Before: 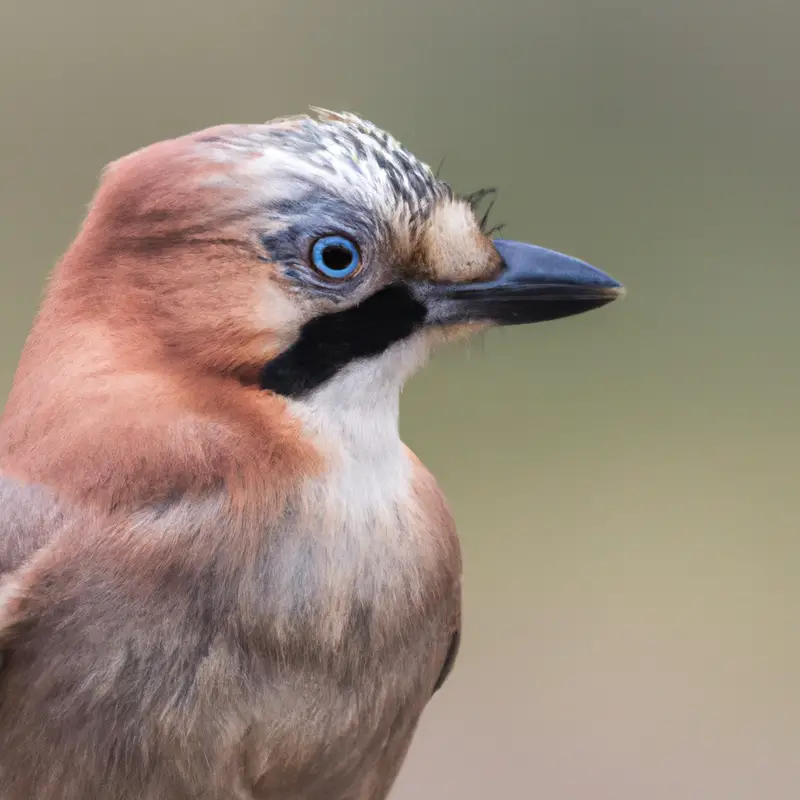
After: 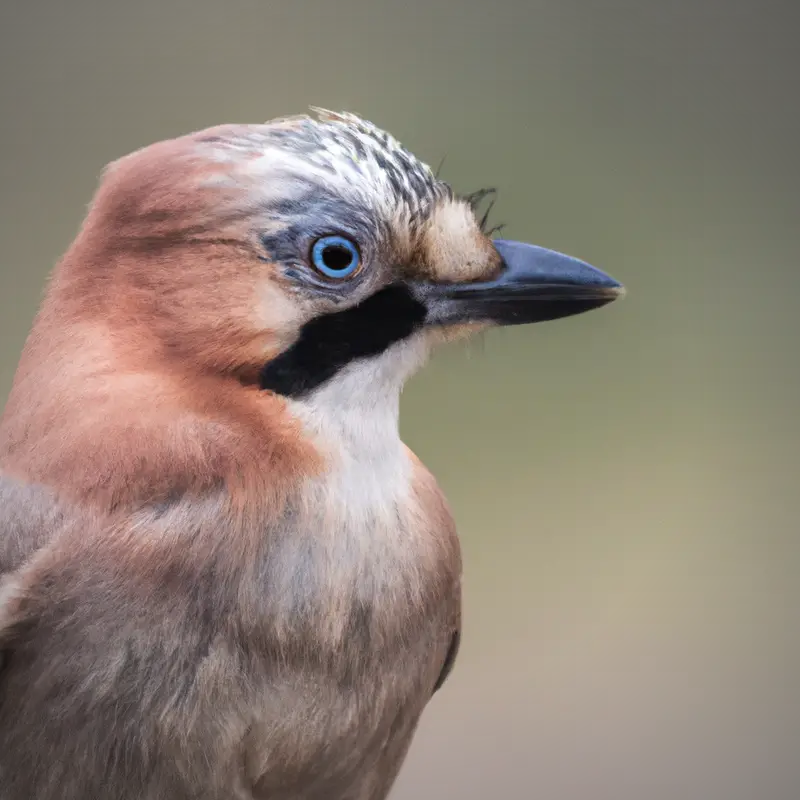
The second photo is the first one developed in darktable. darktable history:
contrast brightness saturation: saturation -0.065
vignetting: fall-off start 74.27%, fall-off radius 66.18%
